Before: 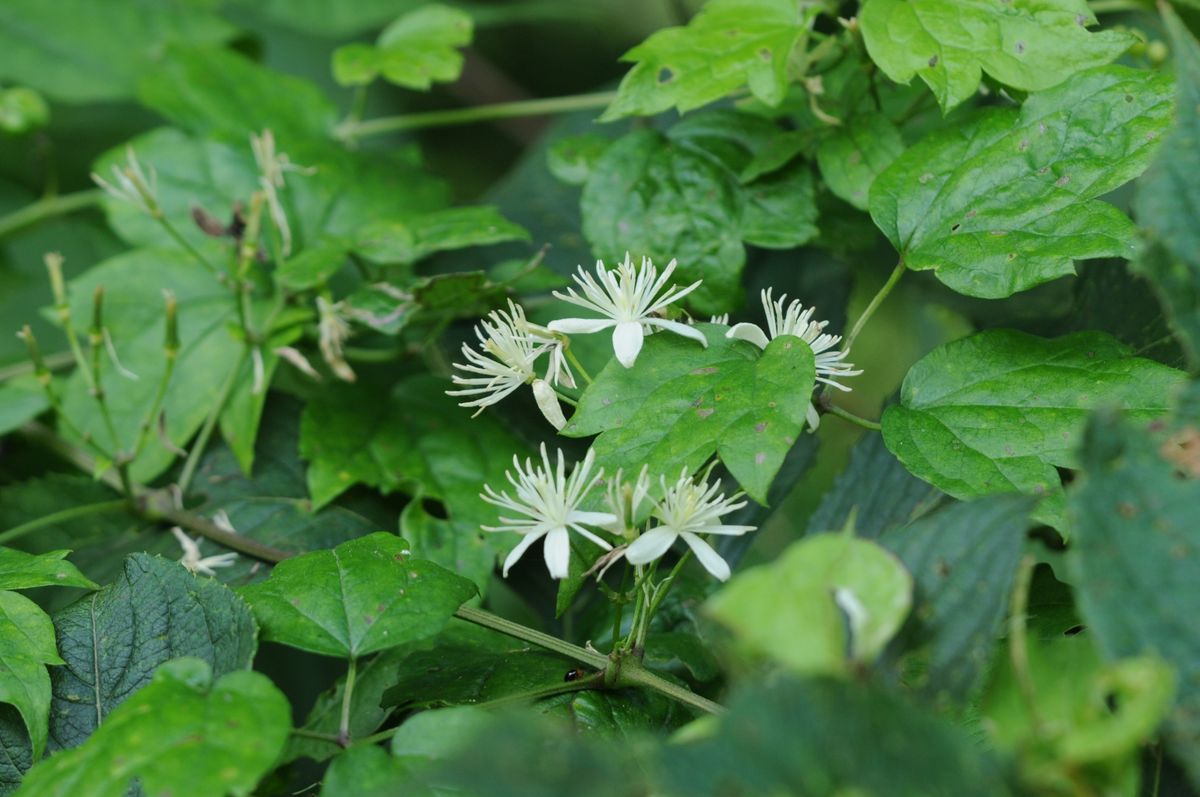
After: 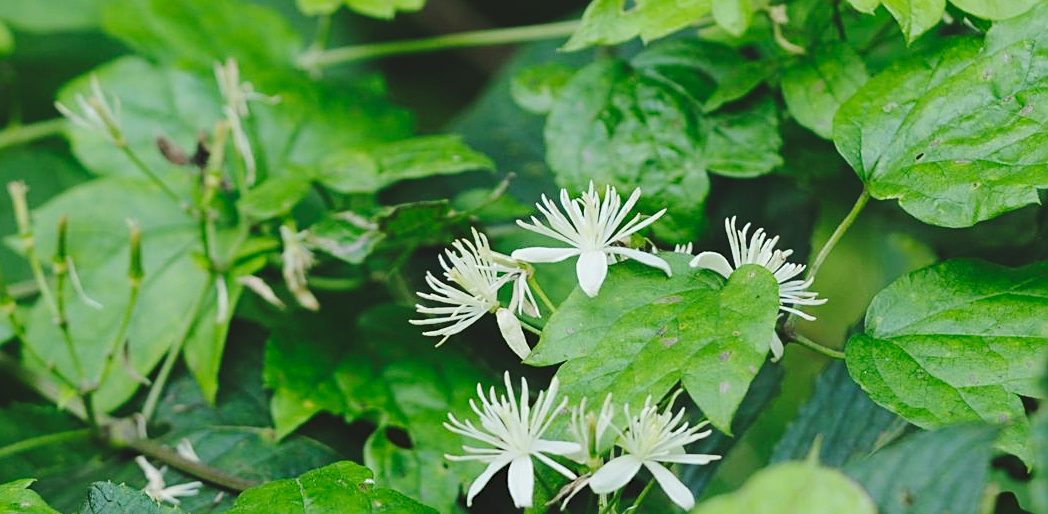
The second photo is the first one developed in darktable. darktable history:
crop: left 3.015%, top 8.969%, right 9.647%, bottom 26.457%
sharpen: on, module defaults
tone curve: curves: ch0 [(0, 0) (0.003, 0.09) (0.011, 0.095) (0.025, 0.097) (0.044, 0.108) (0.069, 0.117) (0.1, 0.129) (0.136, 0.151) (0.177, 0.185) (0.224, 0.229) (0.277, 0.299) (0.335, 0.379) (0.399, 0.469) (0.468, 0.55) (0.543, 0.629) (0.623, 0.702) (0.709, 0.775) (0.801, 0.85) (0.898, 0.91) (1, 1)], preserve colors none
